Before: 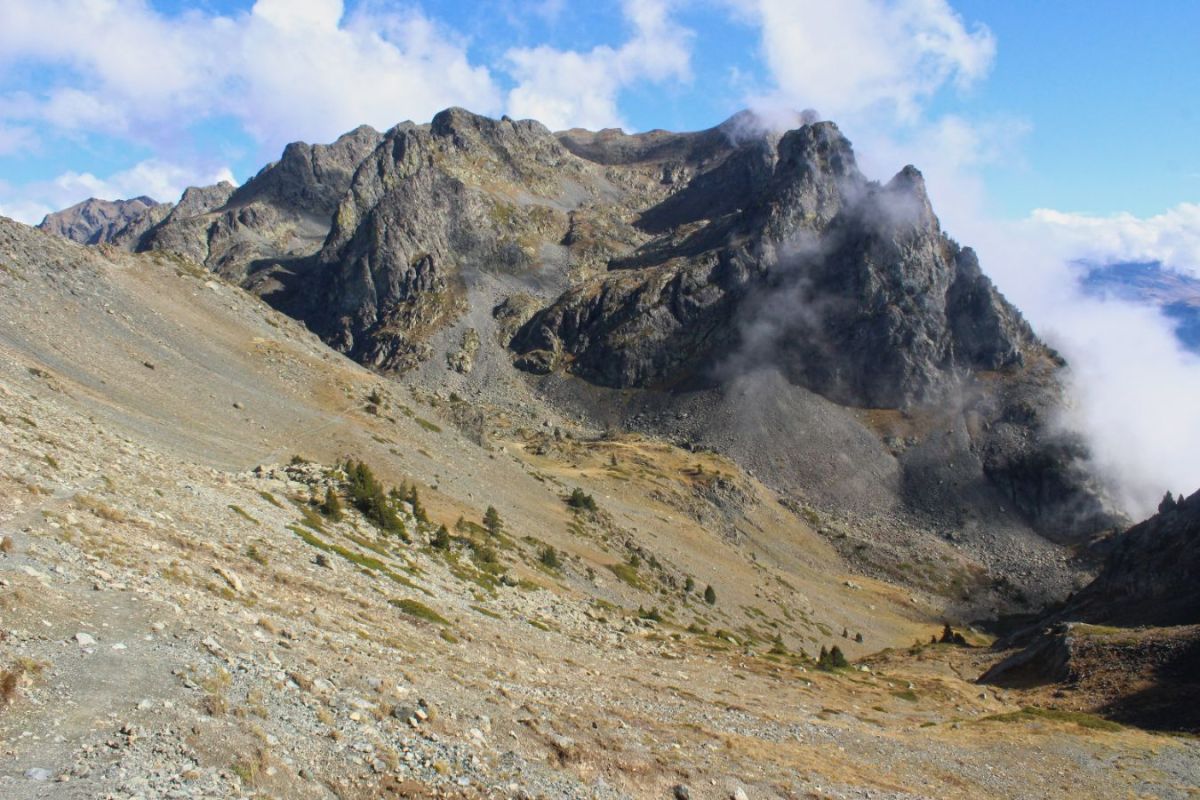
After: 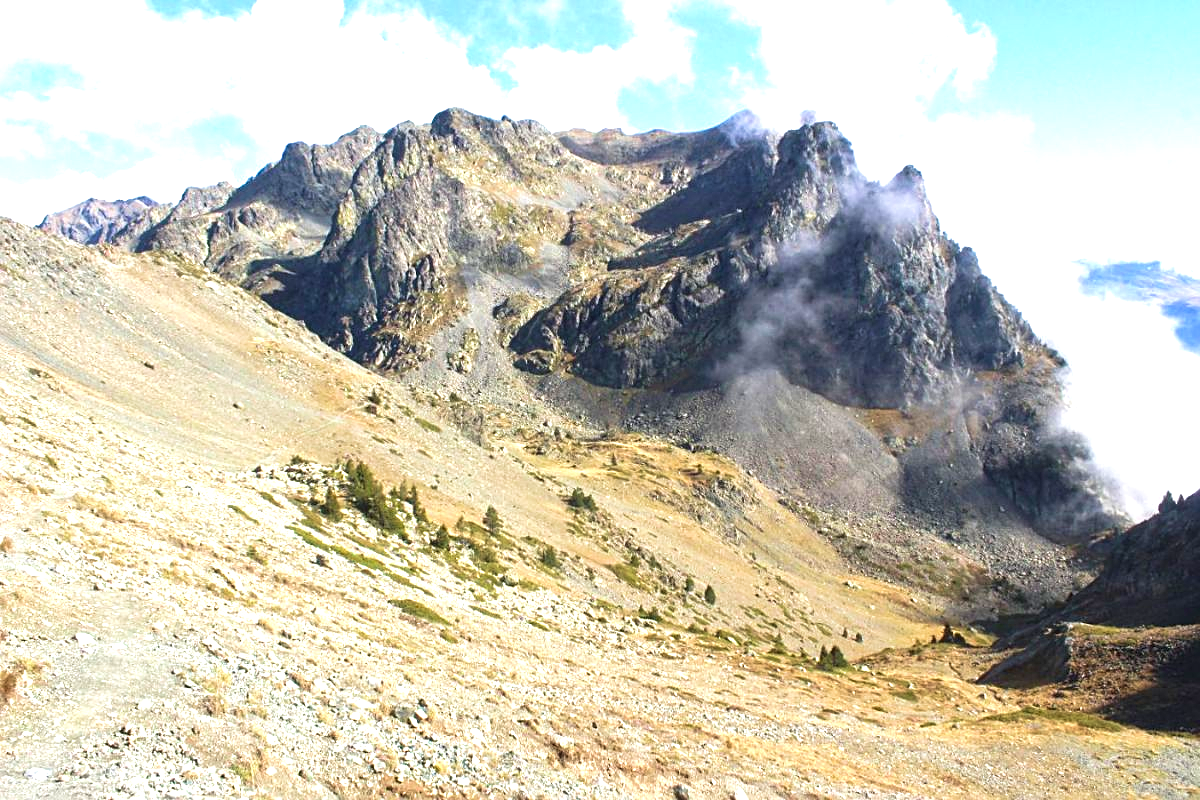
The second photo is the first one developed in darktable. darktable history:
exposure: black level correction 0, exposure 1.199 EV, compensate highlight preservation false
velvia: on, module defaults
sharpen: on, module defaults
